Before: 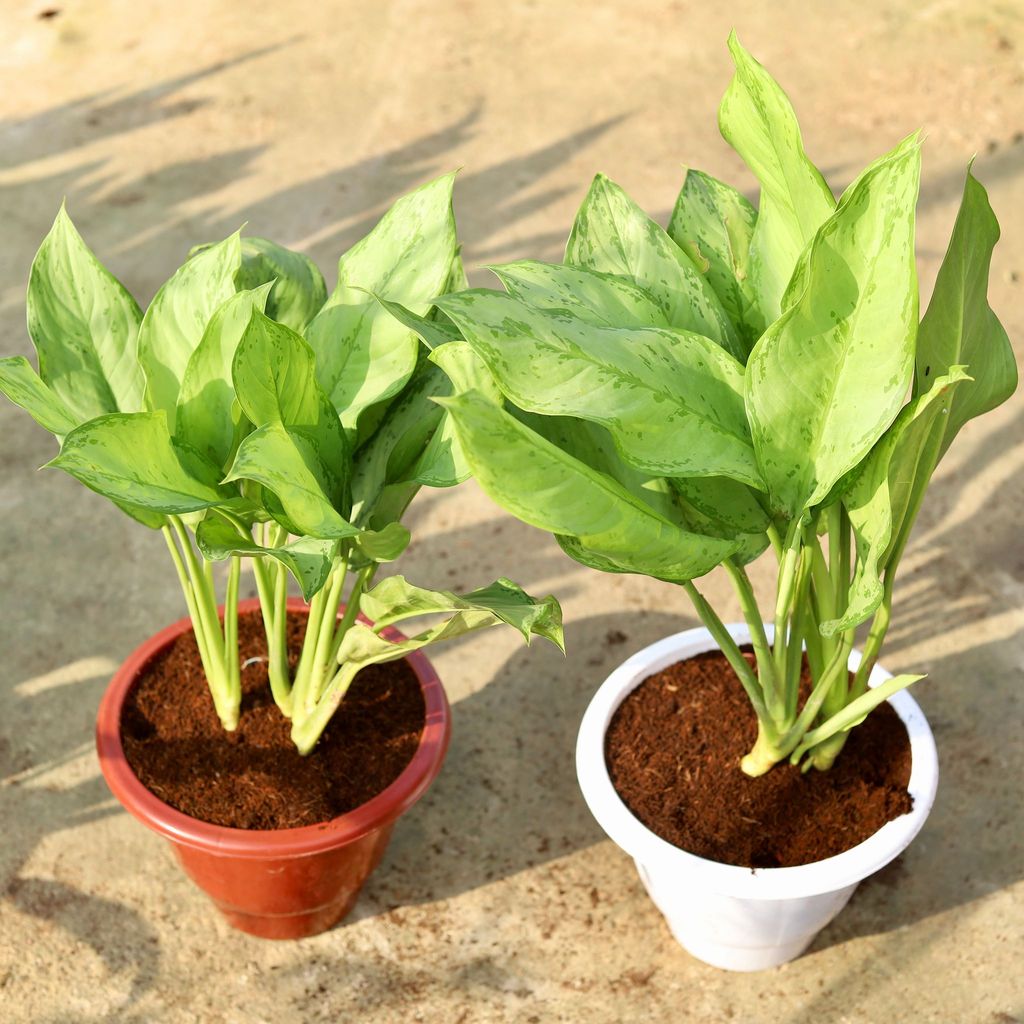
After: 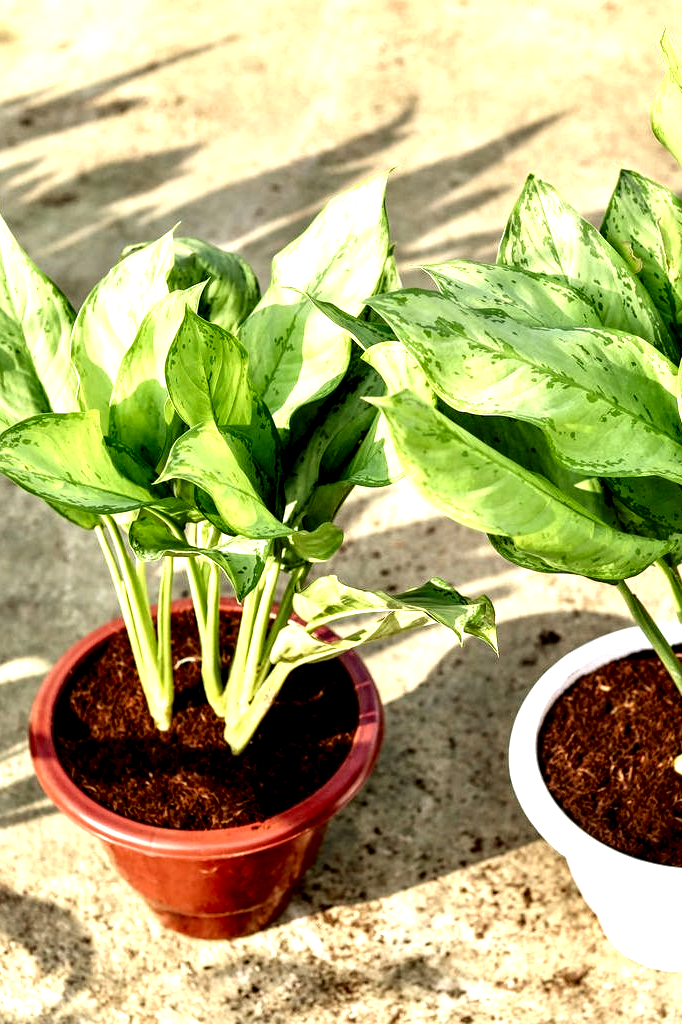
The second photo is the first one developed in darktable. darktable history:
exposure: black level correction 0.001, exposure 0.5 EV, compensate exposure bias true, compensate highlight preservation false
crop and rotate: left 6.617%, right 26.717%
local contrast: shadows 185%, detail 225%
